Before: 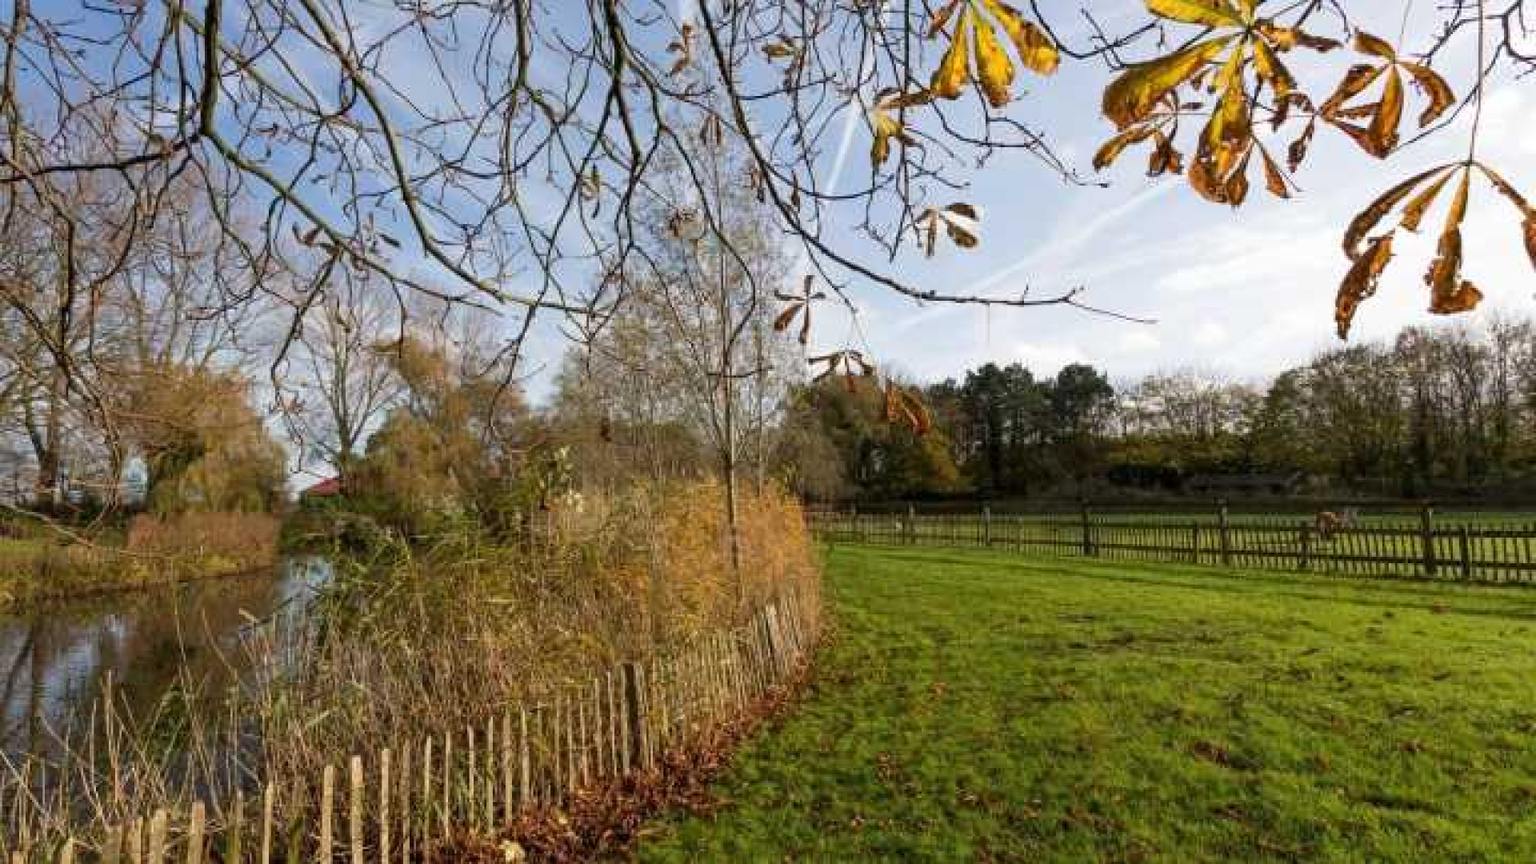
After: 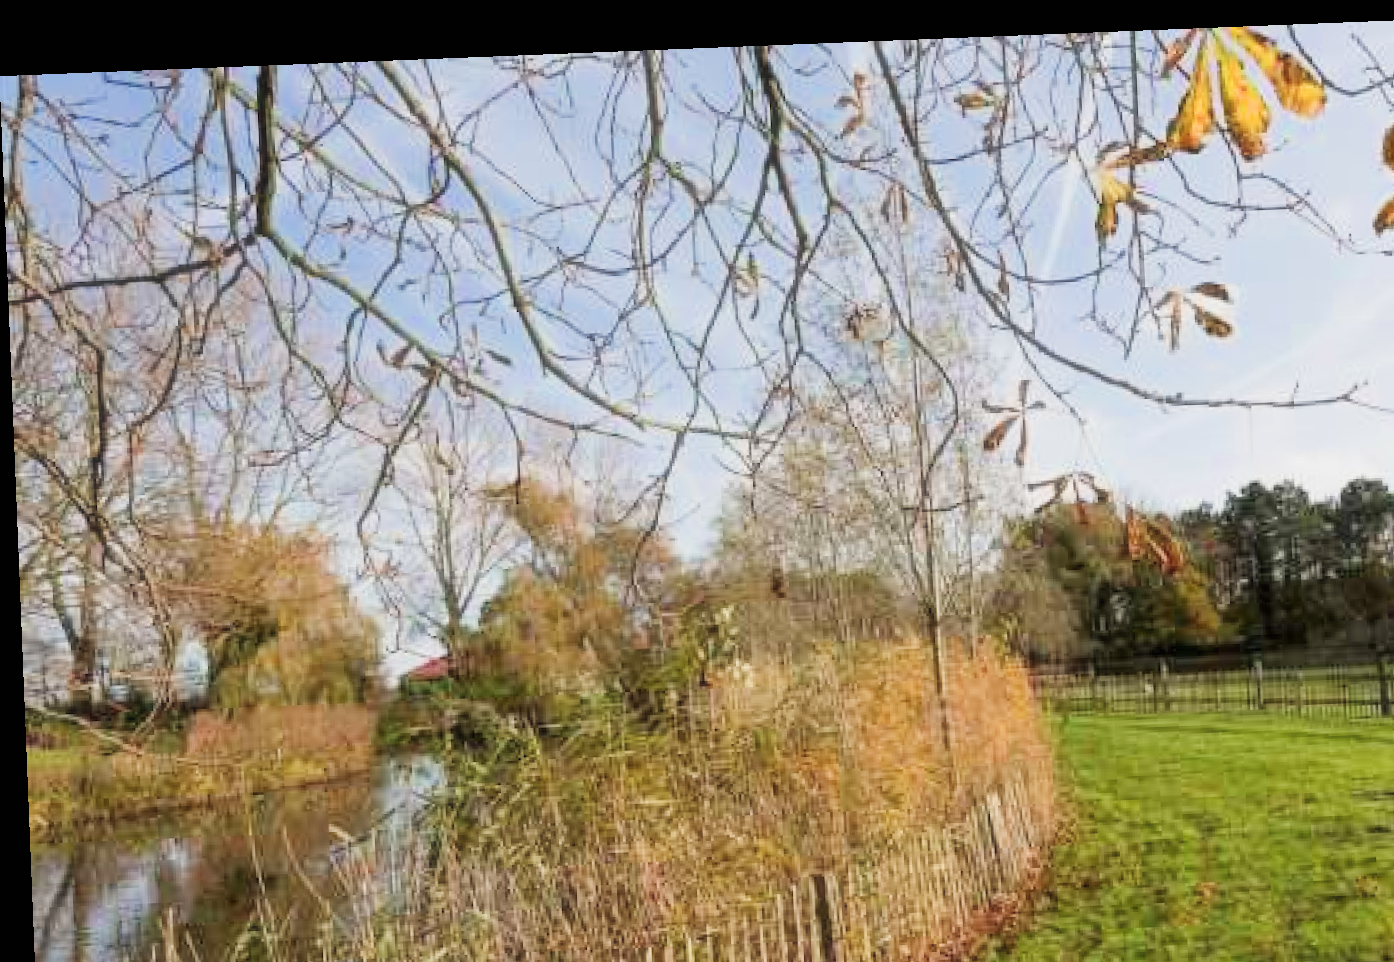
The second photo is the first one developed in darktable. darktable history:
haze removal: strength -0.1, adaptive false
filmic rgb: black relative exposure -16 EV, white relative exposure 4.97 EV, hardness 6.25
rotate and perspective: rotation -2.29°, automatic cropping off
exposure: black level correction 0, exposure 1 EV, compensate exposure bias true, compensate highlight preservation false
crop: right 28.885%, bottom 16.626%
